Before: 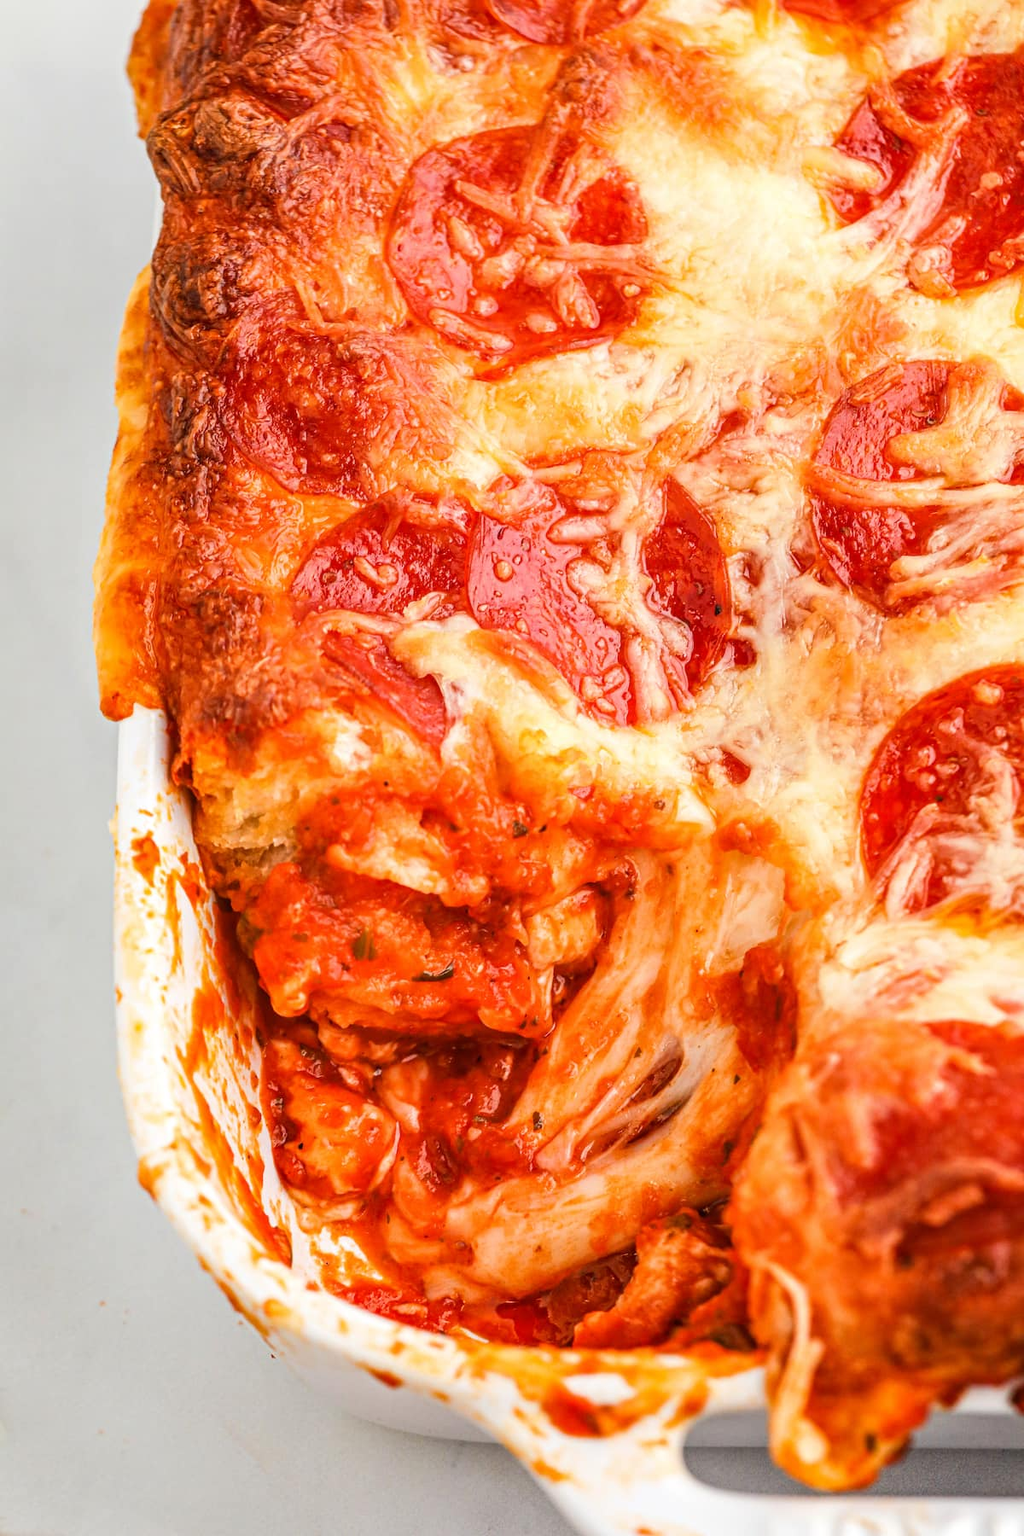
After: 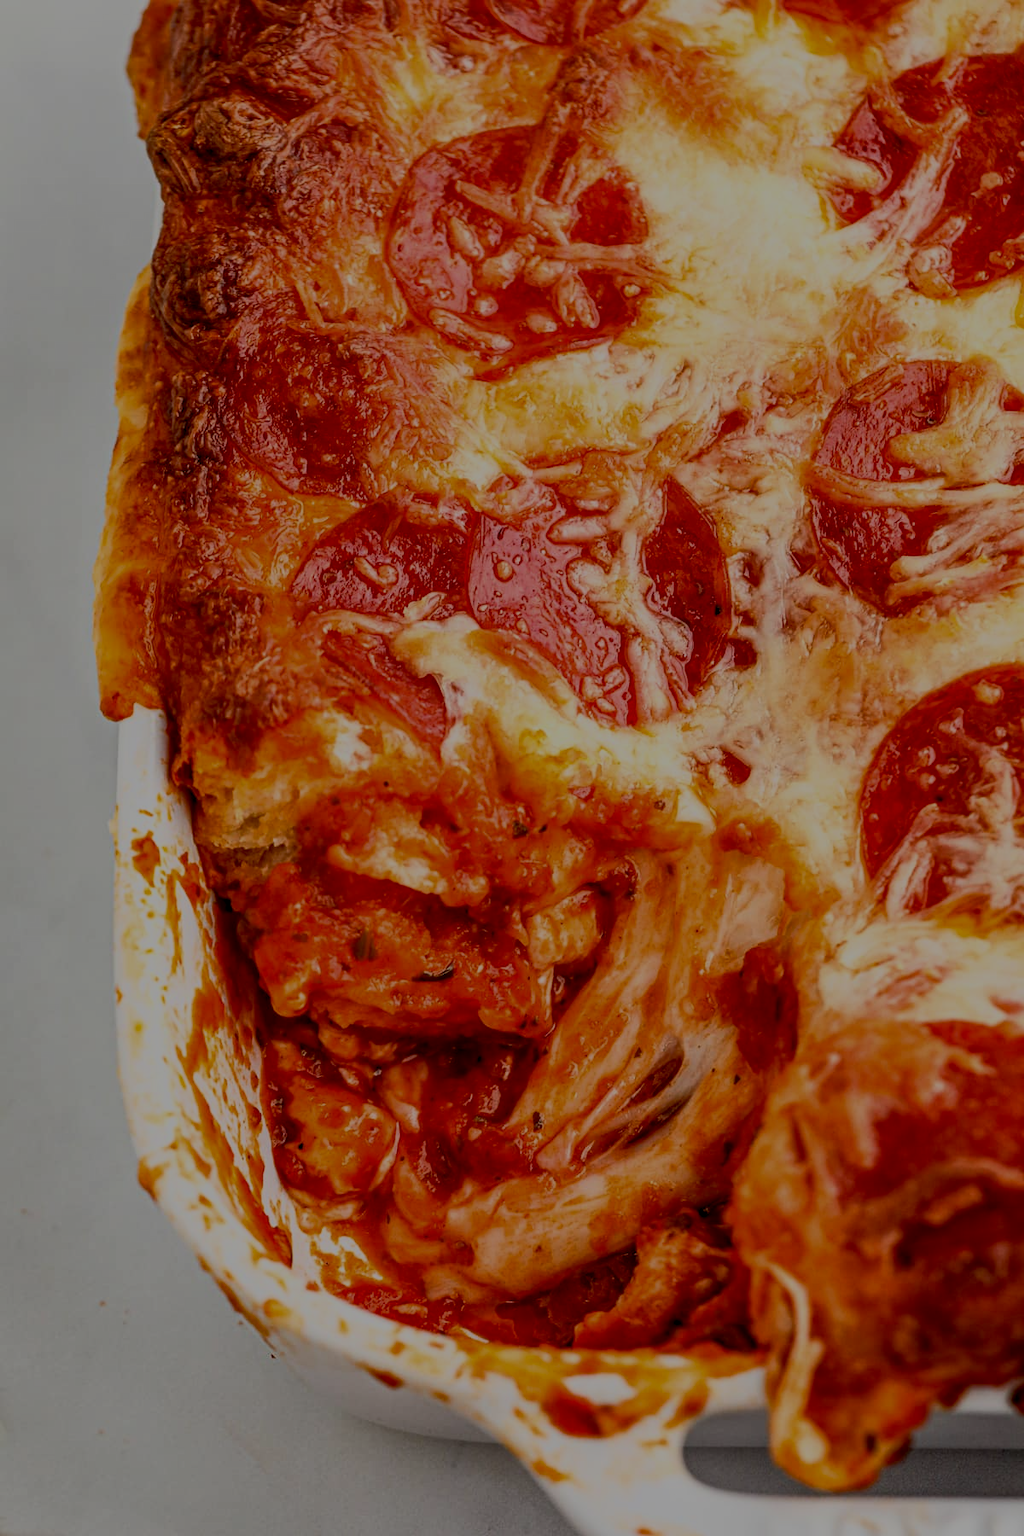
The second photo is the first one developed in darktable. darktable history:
tone equalizer: -8 EV -1.98 EV, -7 EV -1.98 EV, -6 EV -1.98 EV, -5 EV -1.97 EV, -4 EV -1.99 EV, -3 EV -1.98 EV, -2 EV -1.98 EV, -1 EV -1.6 EV, +0 EV -1.99 EV, edges refinement/feathering 500, mask exposure compensation -1.25 EV, preserve details no
exposure: black level correction 0.024, exposure 0.18 EV, compensate highlight preservation false
